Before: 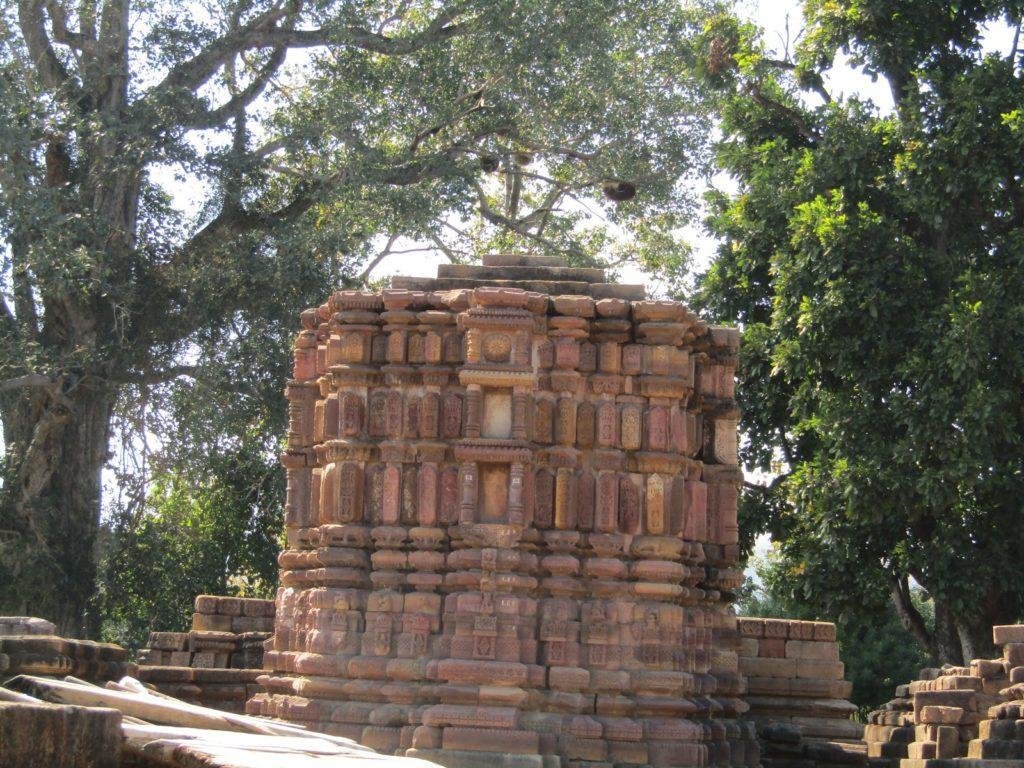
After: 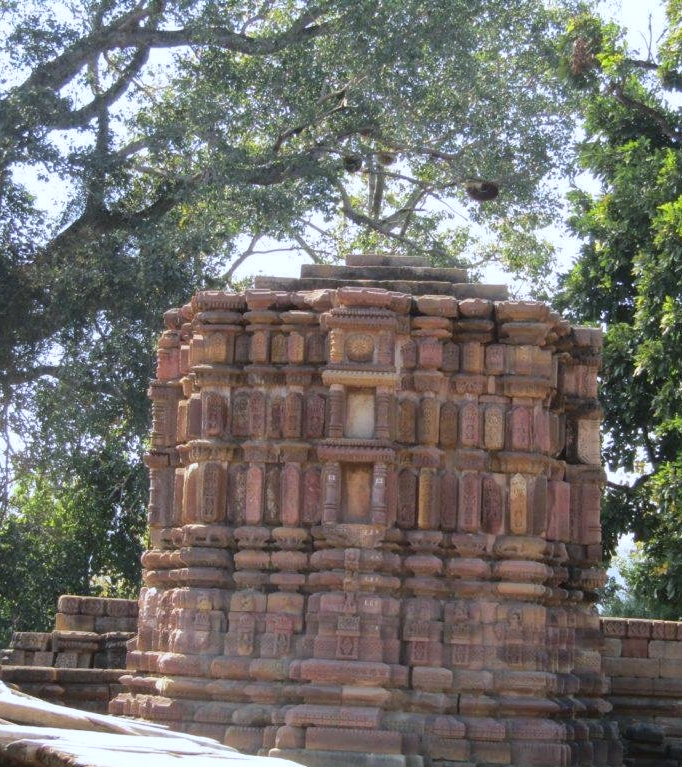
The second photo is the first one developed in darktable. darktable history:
crop and rotate: left 13.409%, right 19.924%
white balance: red 0.954, blue 1.079
